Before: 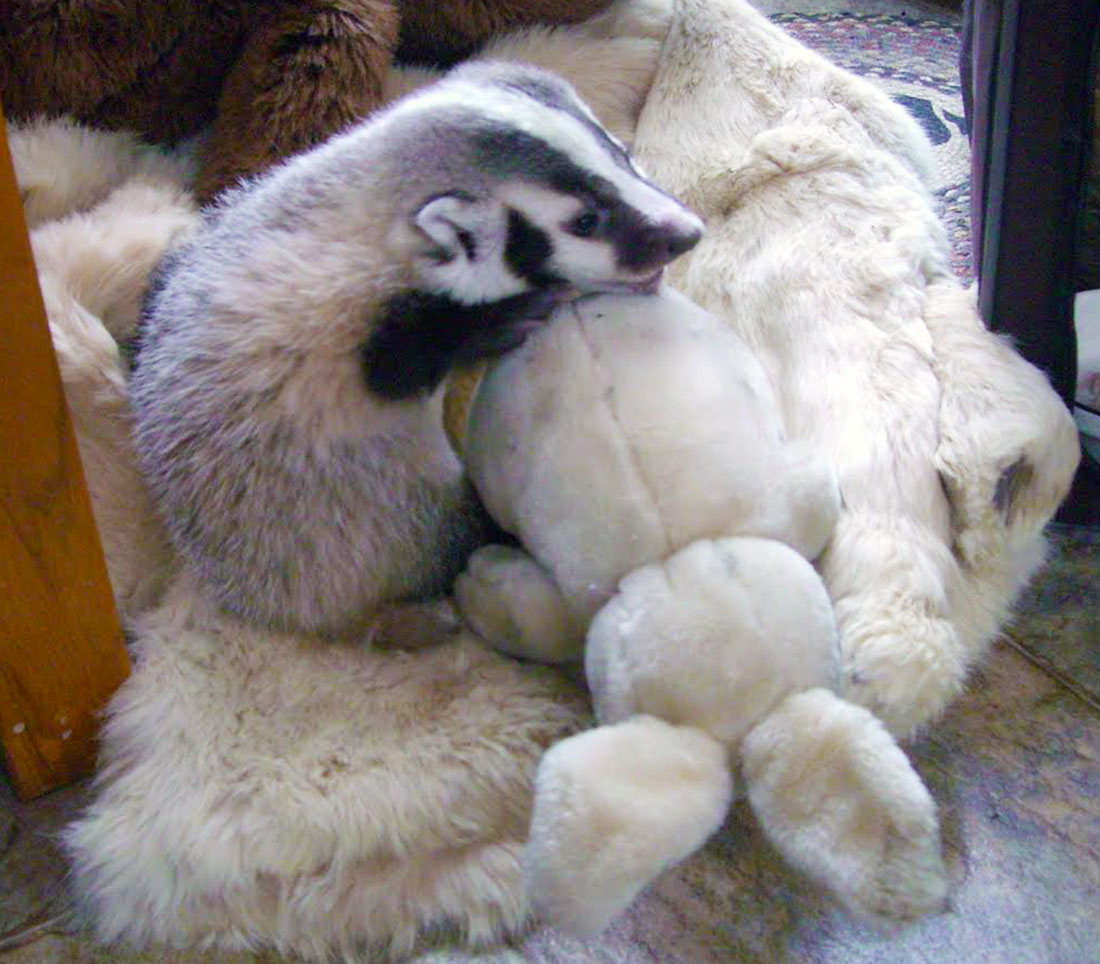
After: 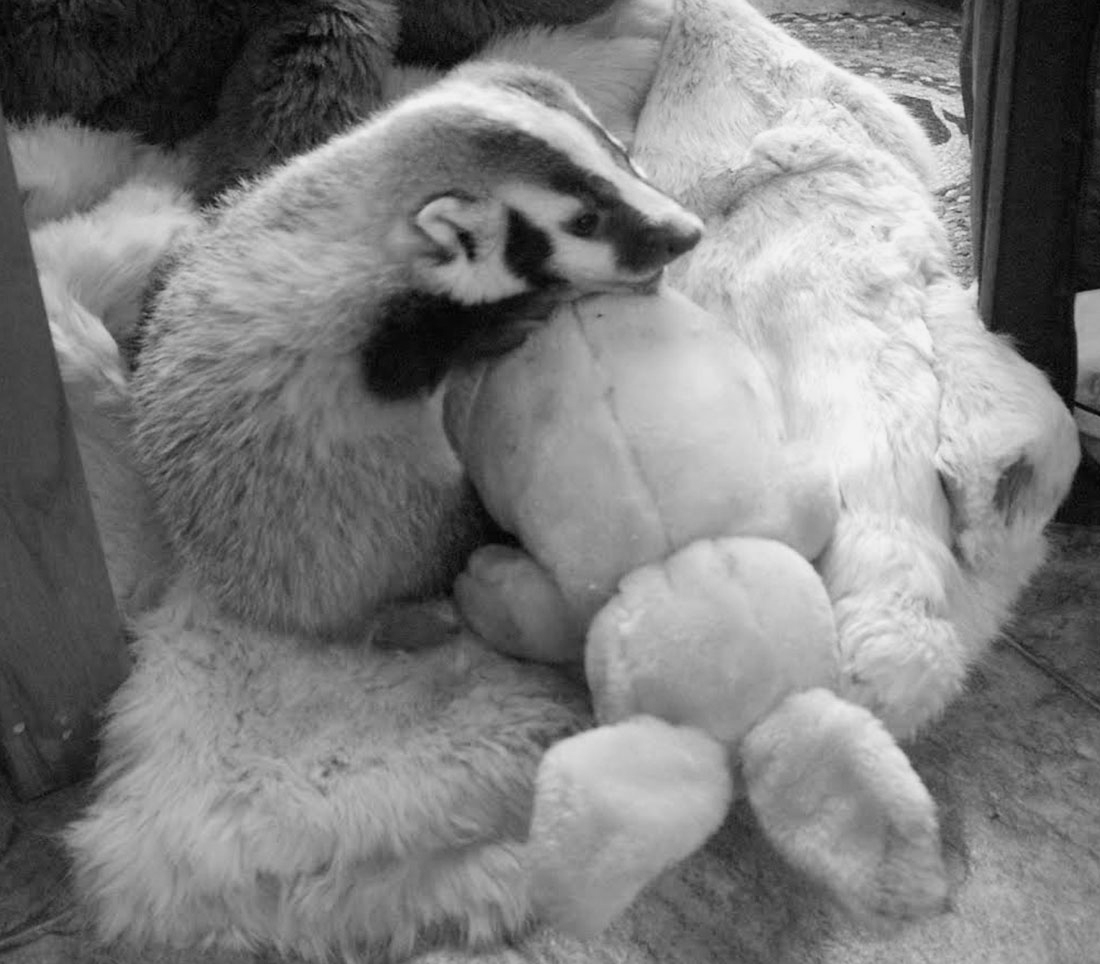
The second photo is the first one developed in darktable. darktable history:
exposure: exposure -0.151 EV, compensate highlight preservation false
monochrome: on, module defaults
